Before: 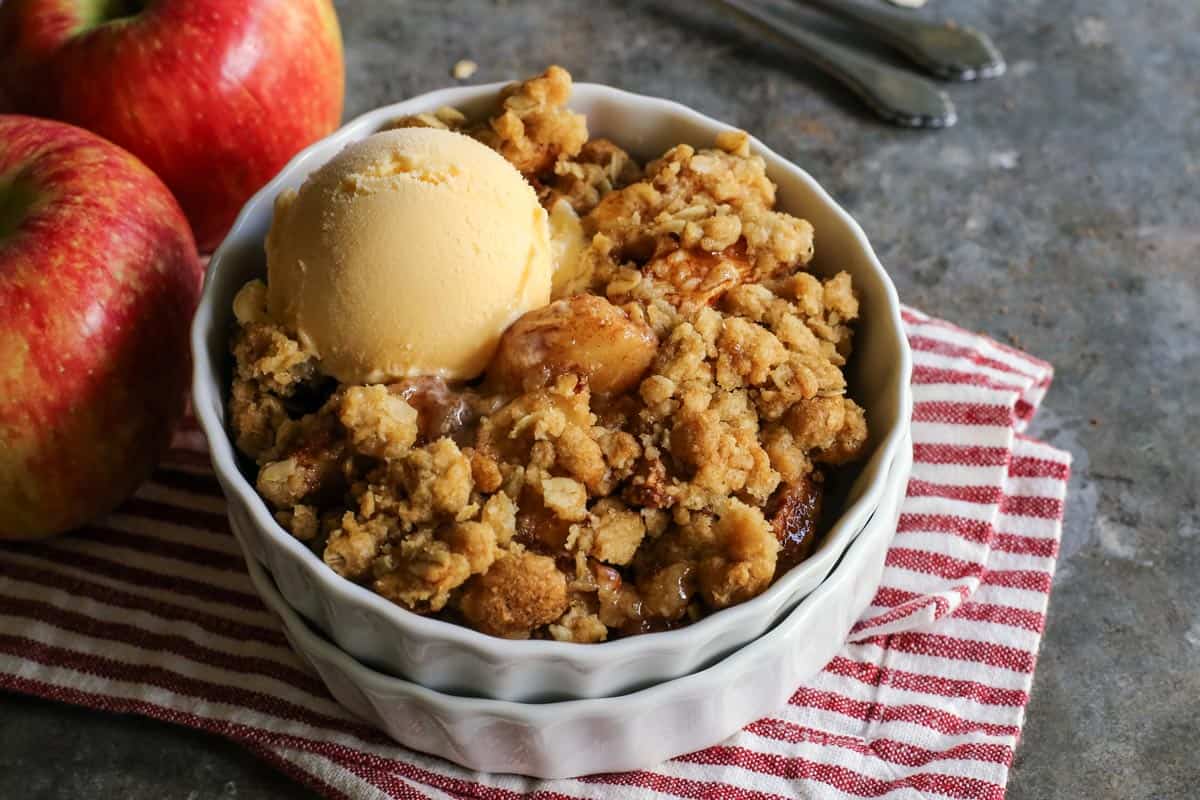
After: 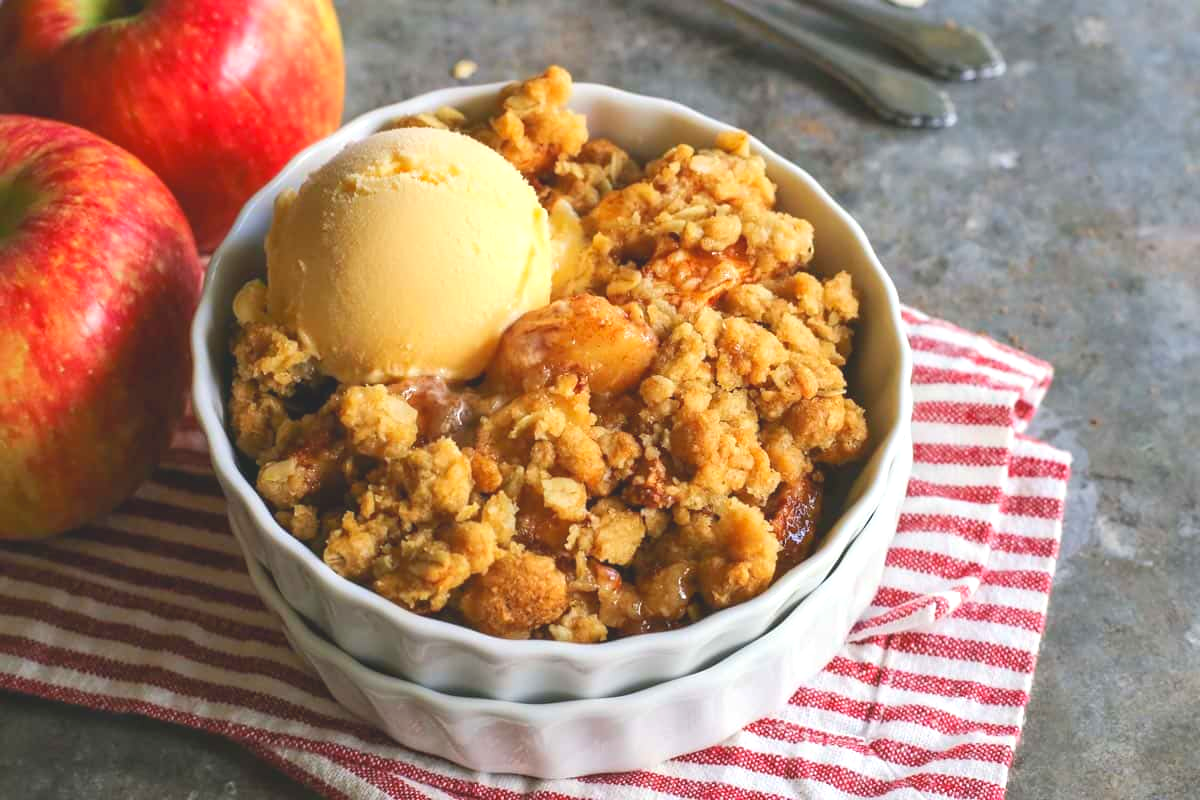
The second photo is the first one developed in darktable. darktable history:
exposure: exposure 1.068 EV, compensate highlight preservation false
contrast brightness saturation: contrast -0.291
